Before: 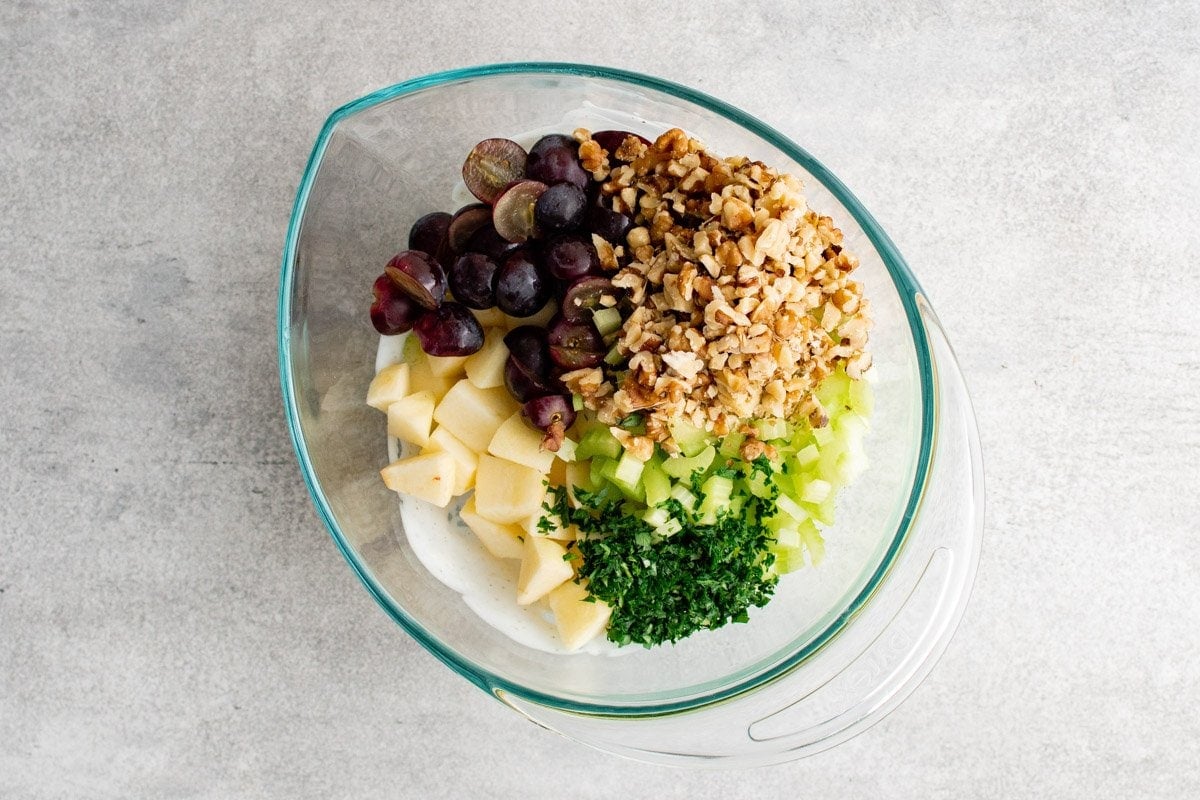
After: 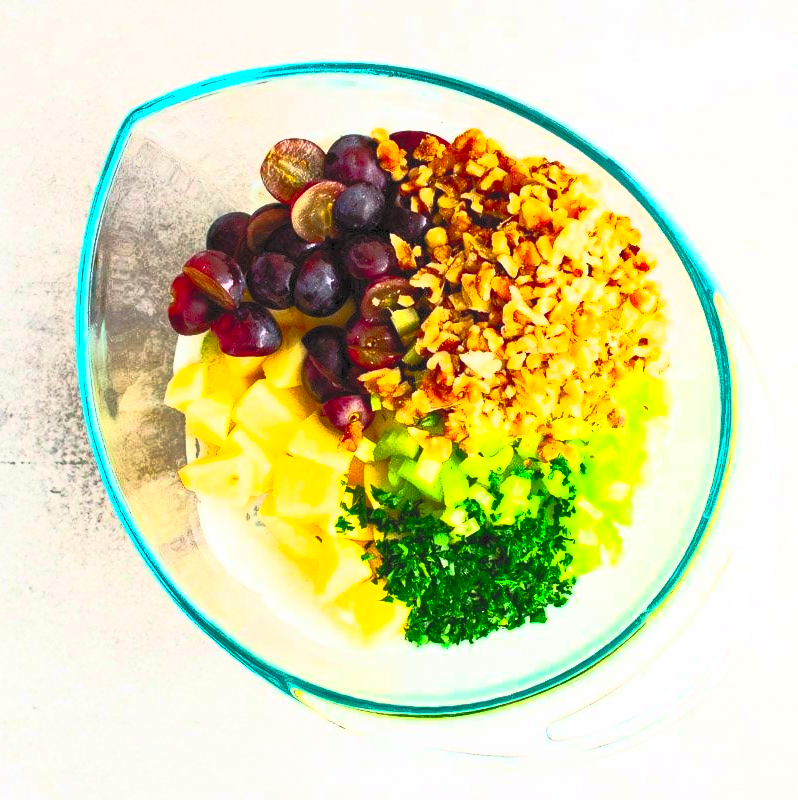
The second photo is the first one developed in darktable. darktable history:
shadows and highlights: on, module defaults
contrast brightness saturation: contrast 1, brightness 1, saturation 1
crop: left 16.899%, right 16.556%
